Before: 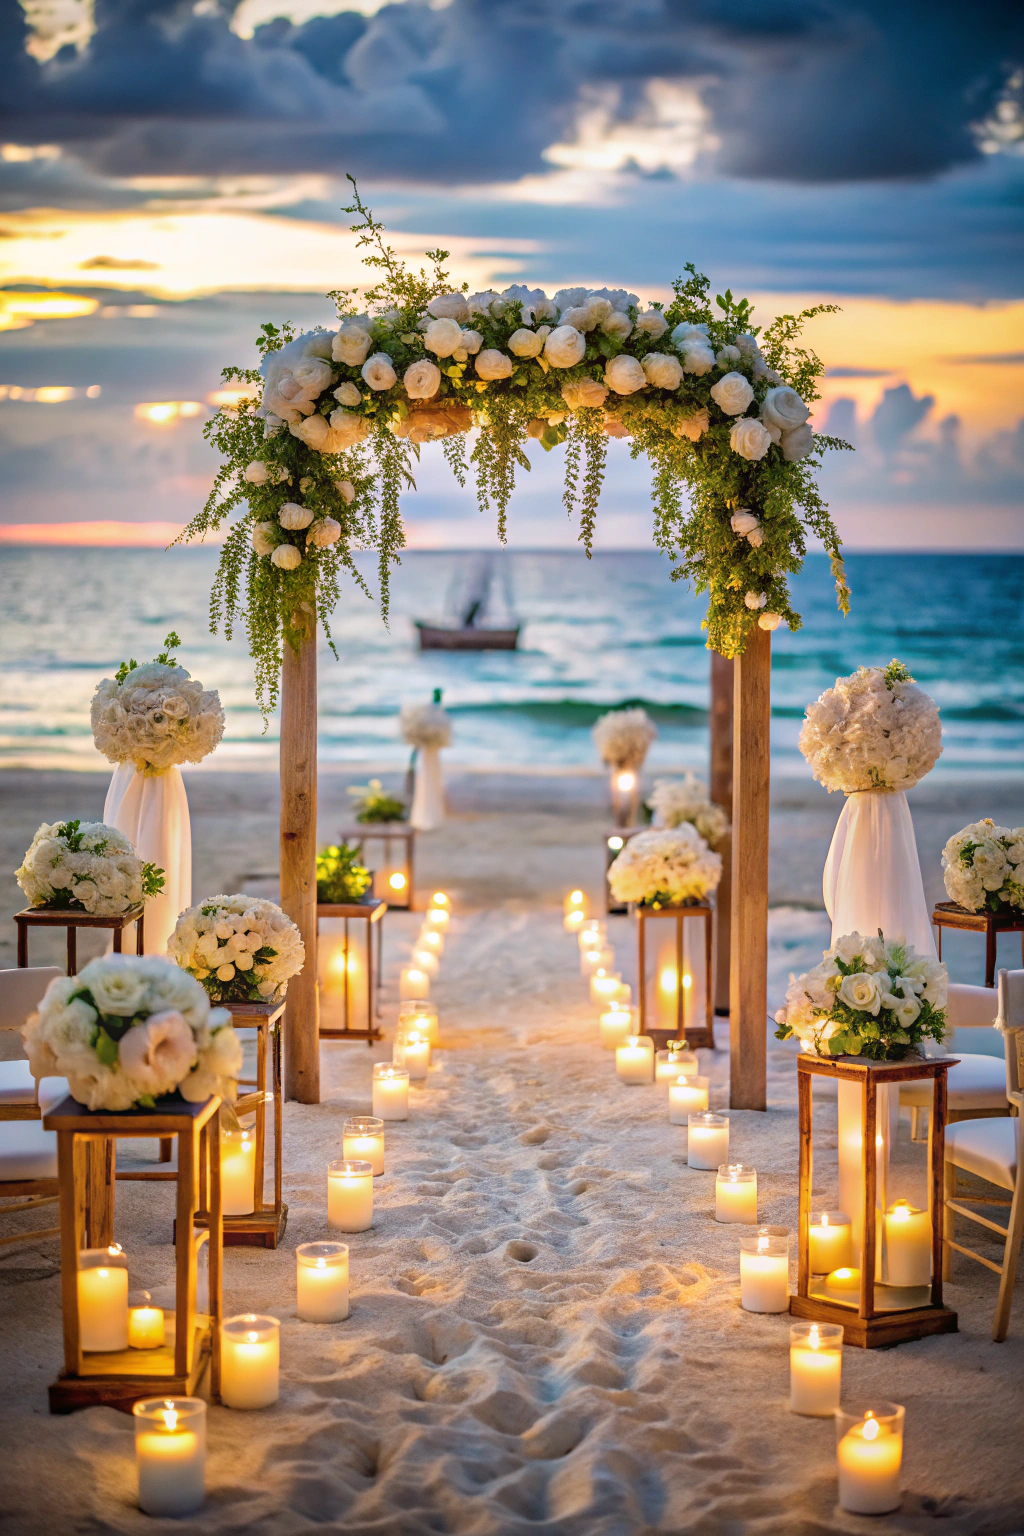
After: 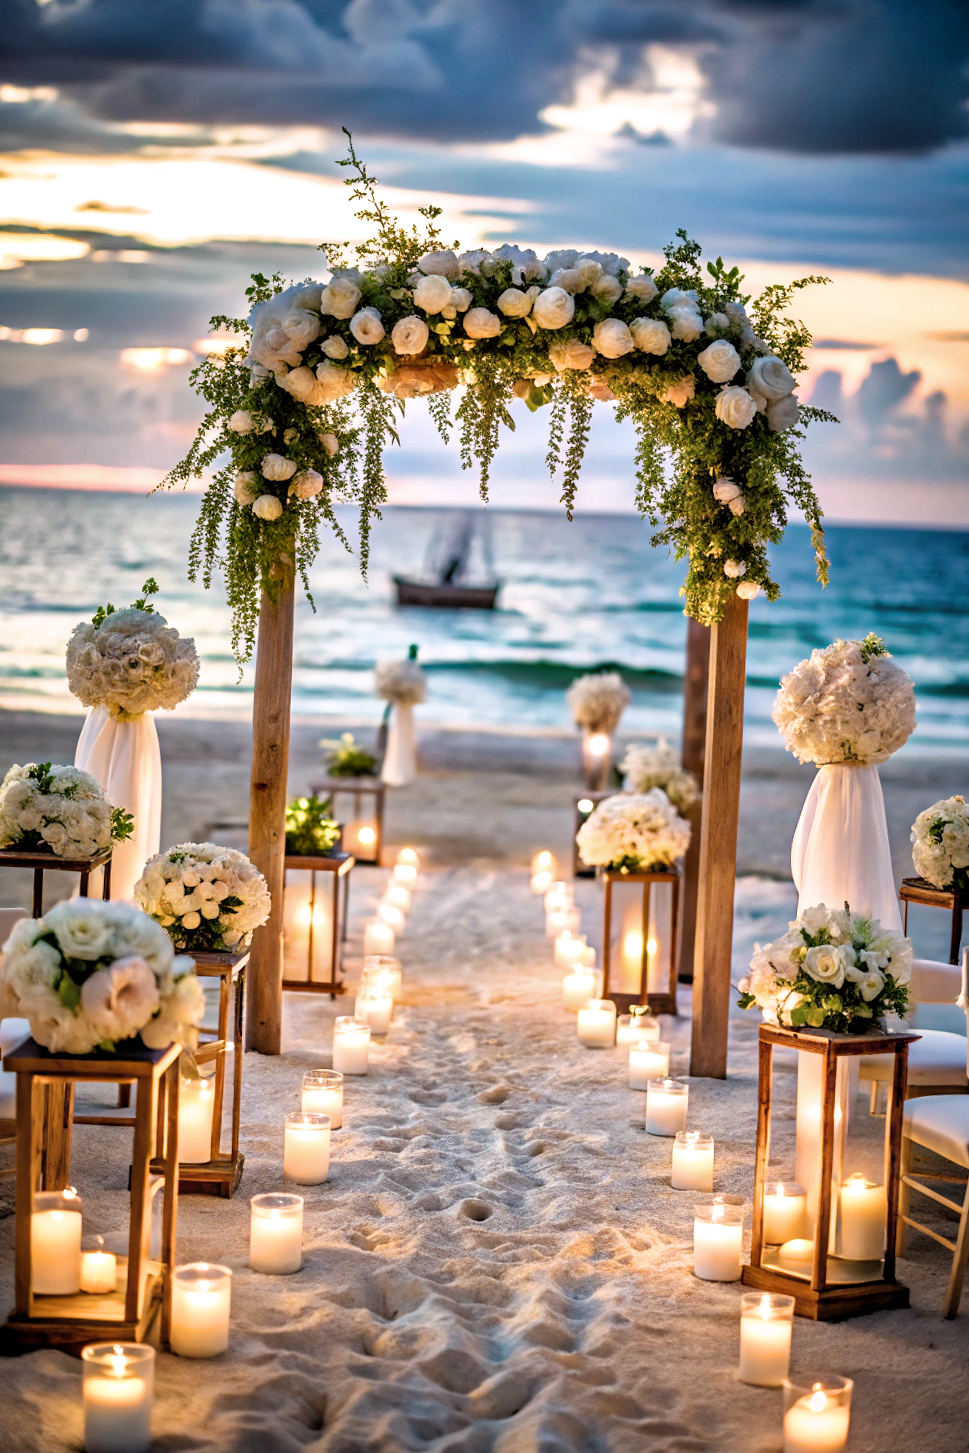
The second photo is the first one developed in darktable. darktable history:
crop and rotate: angle -2.19°
filmic rgb: black relative exposure -8.23 EV, white relative exposure 2.2 EV, target white luminance 99.865%, hardness 7.08, latitude 74.49%, contrast 1.321, highlights saturation mix -1.86%, shadows ↔ highlights balance 30.61%
shadows and highlights: low approximation 0.01, soften with gaussian
